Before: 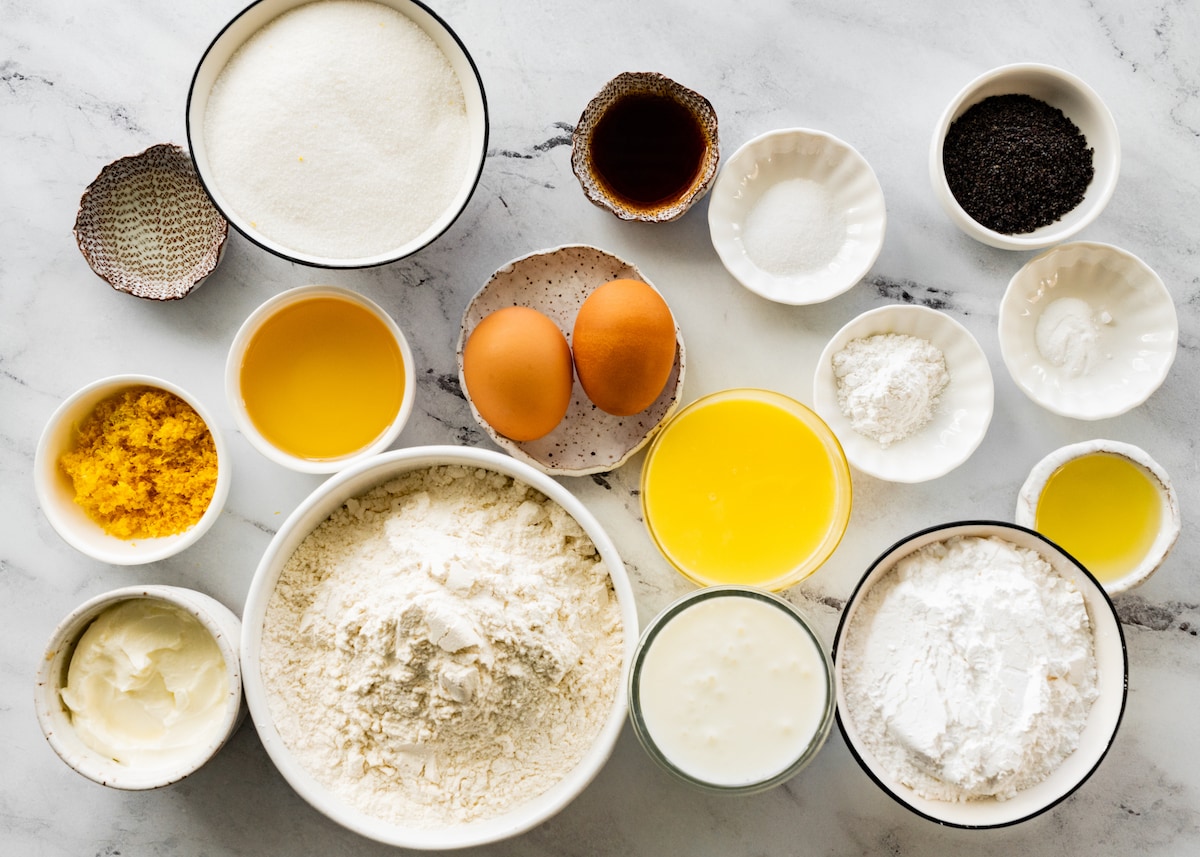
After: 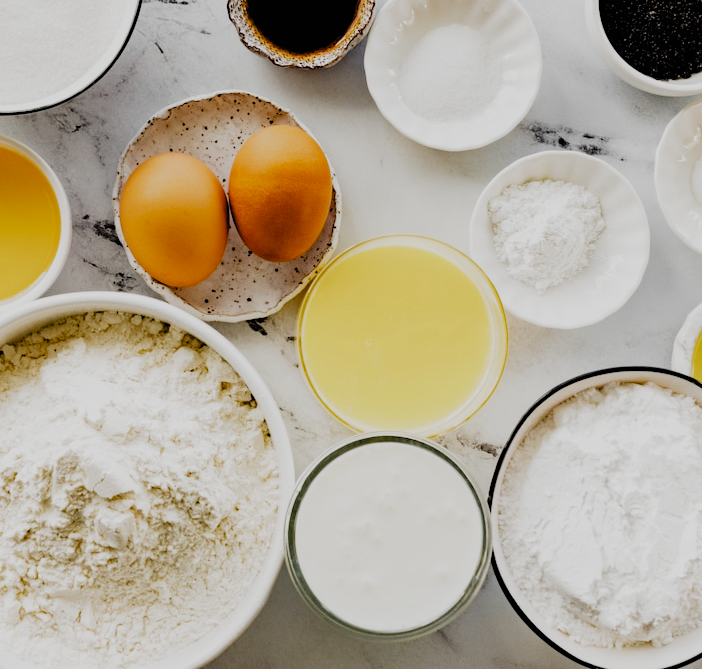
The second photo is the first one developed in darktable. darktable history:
crop and rotate: left 28.705%, top 17.991%, right 12.731%, bottom 3.891%
filmic rgb: black relative exposure -5.03 EV, white relative exposure 3.96 EV, hardness 2.88, contrast 1.096, highlights saturation mix -21.33%, add noise in highlights 0.002, preserve chrominance no, color science v3 (2019), use custom middle-gray values true, contrast in highlights soft
